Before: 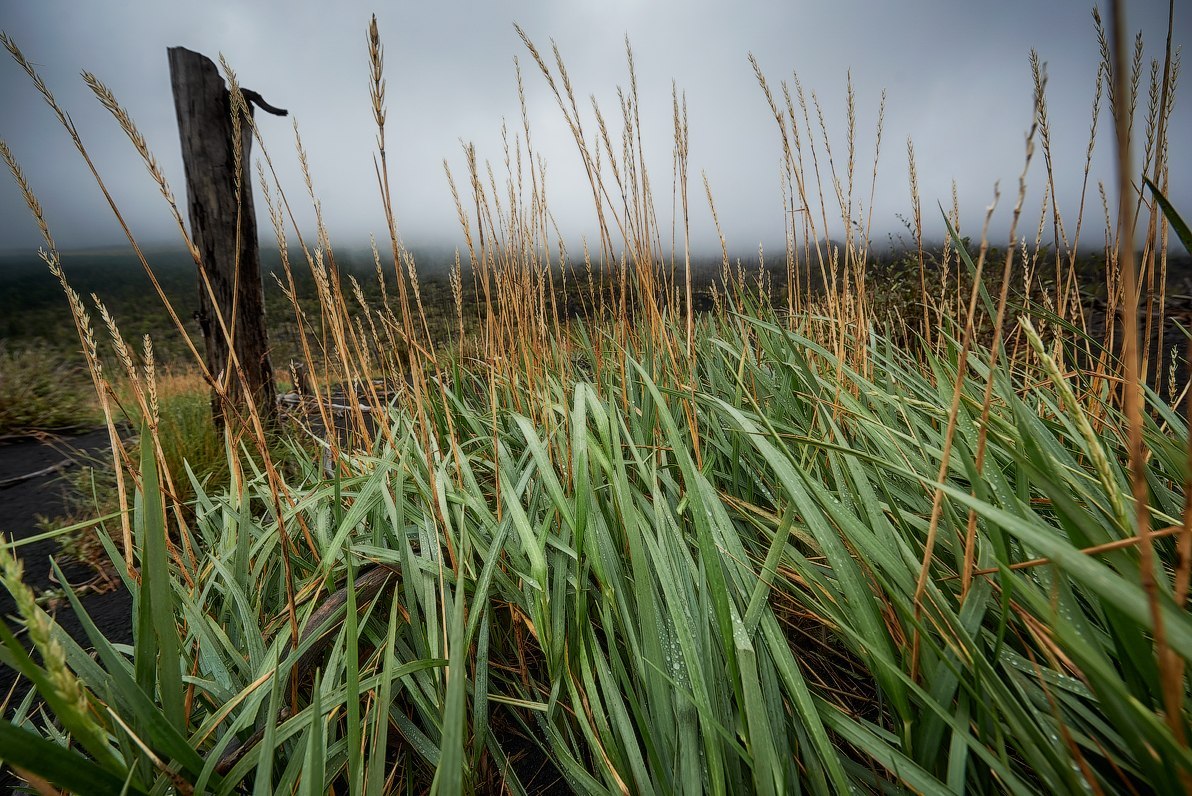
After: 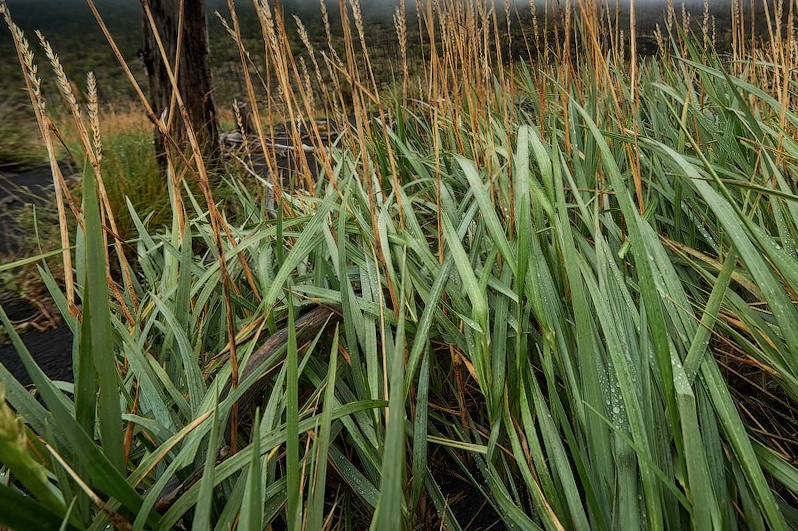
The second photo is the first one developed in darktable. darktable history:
color calibration: illuminant same as pipeline (D50), adaptation XYZ, x 0.345, y 0.358, temperature 5020.09 K, saturation algorithm version 1 (2020)
crop and rotate: angle -0.681°, left 4.042%, top 32.054%, right 27.803%
shadows and highlights: shadows 20.75, highlights -80.87, soften with gaussian
